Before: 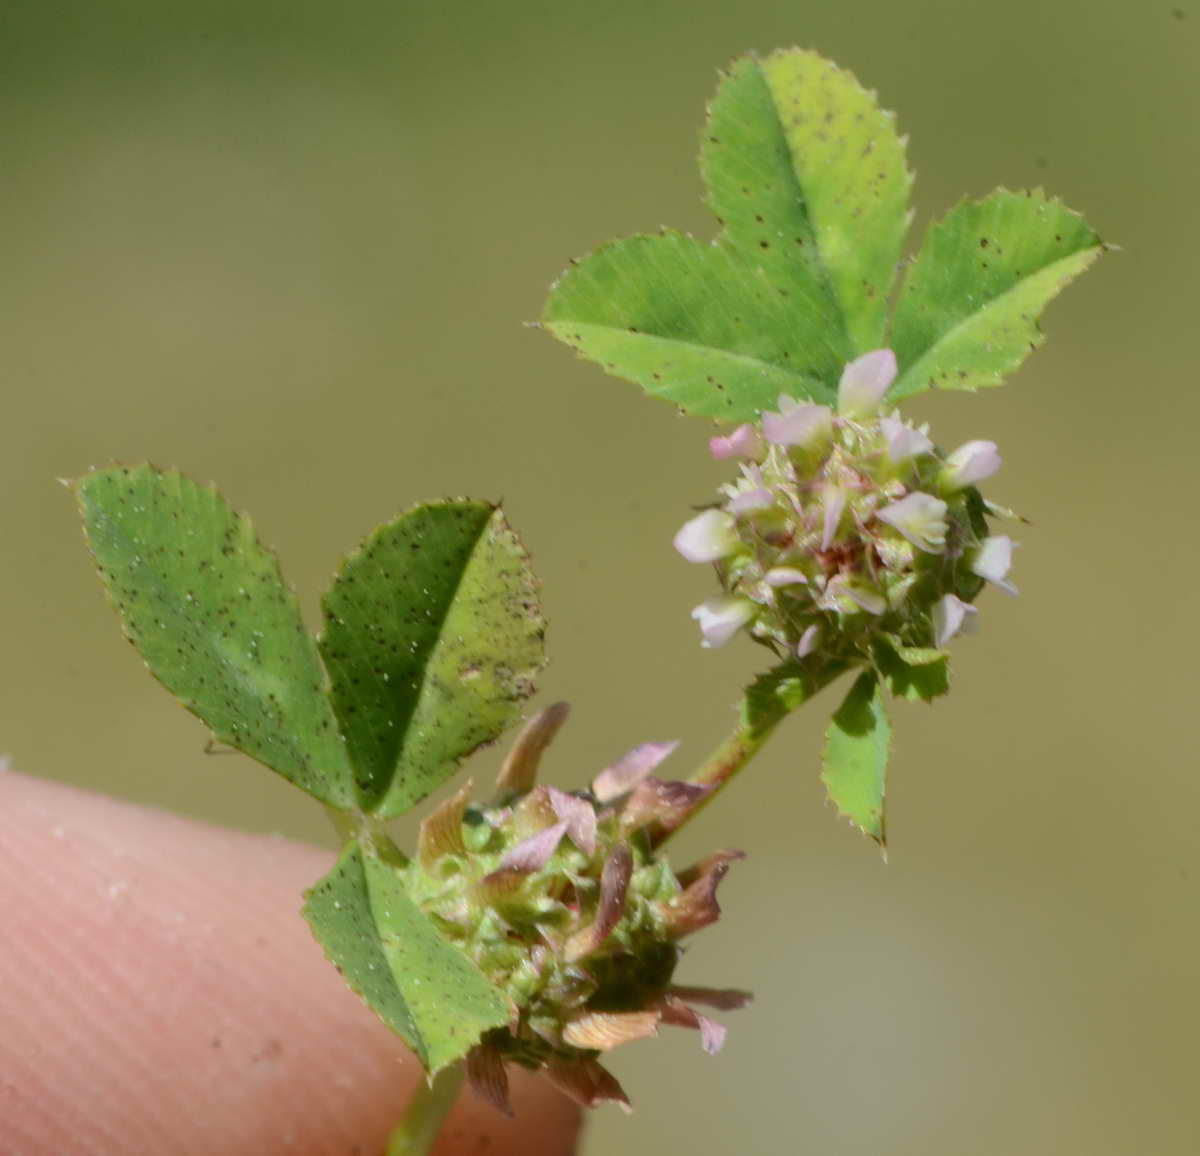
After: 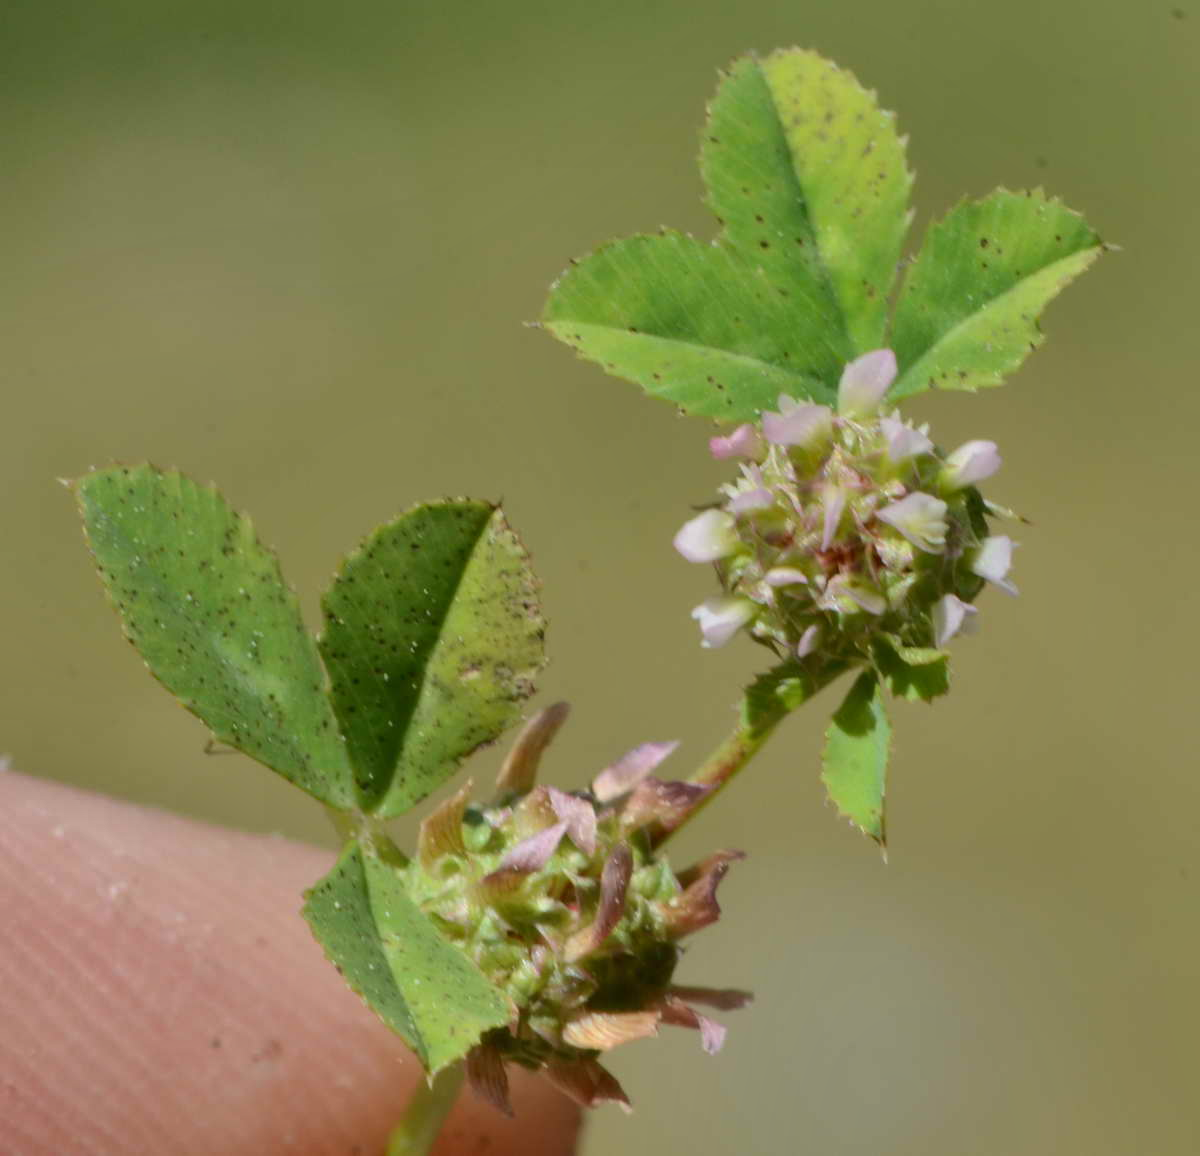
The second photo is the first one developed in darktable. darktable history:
shadows and highlights: shadows 24.47, highlights -78.62, soften with gaussian
